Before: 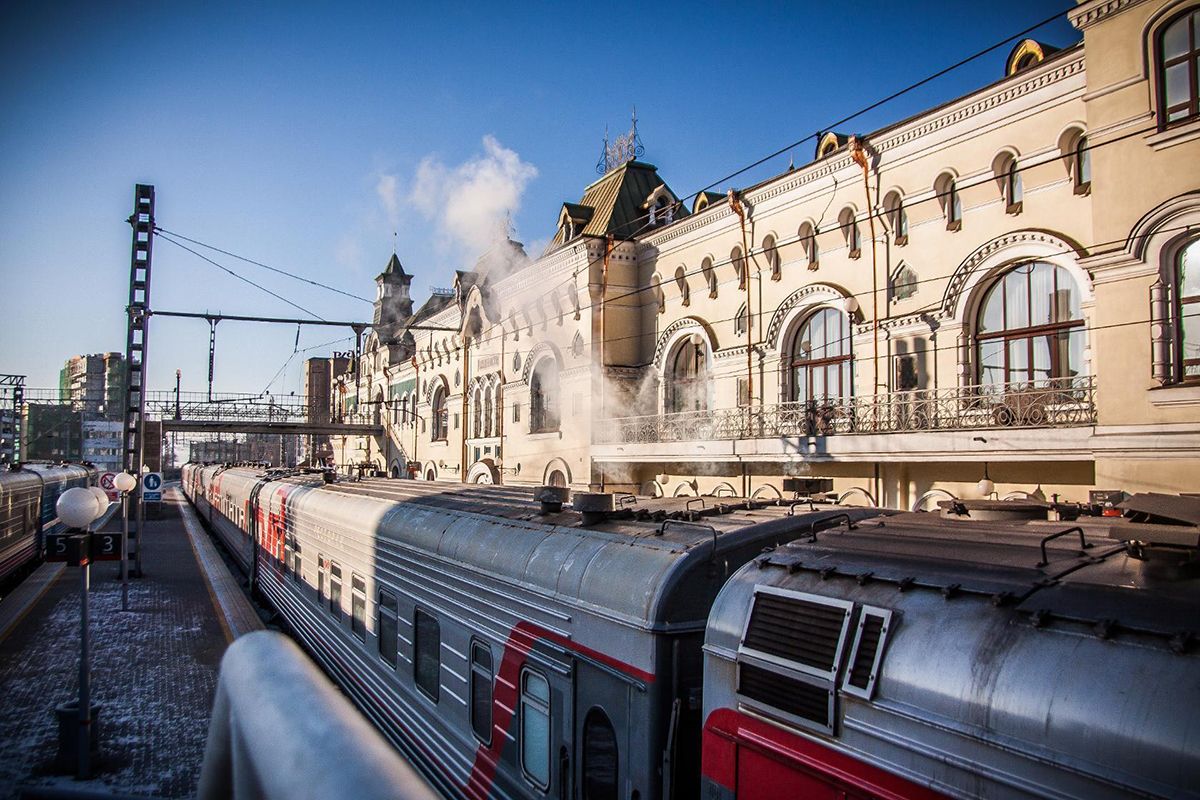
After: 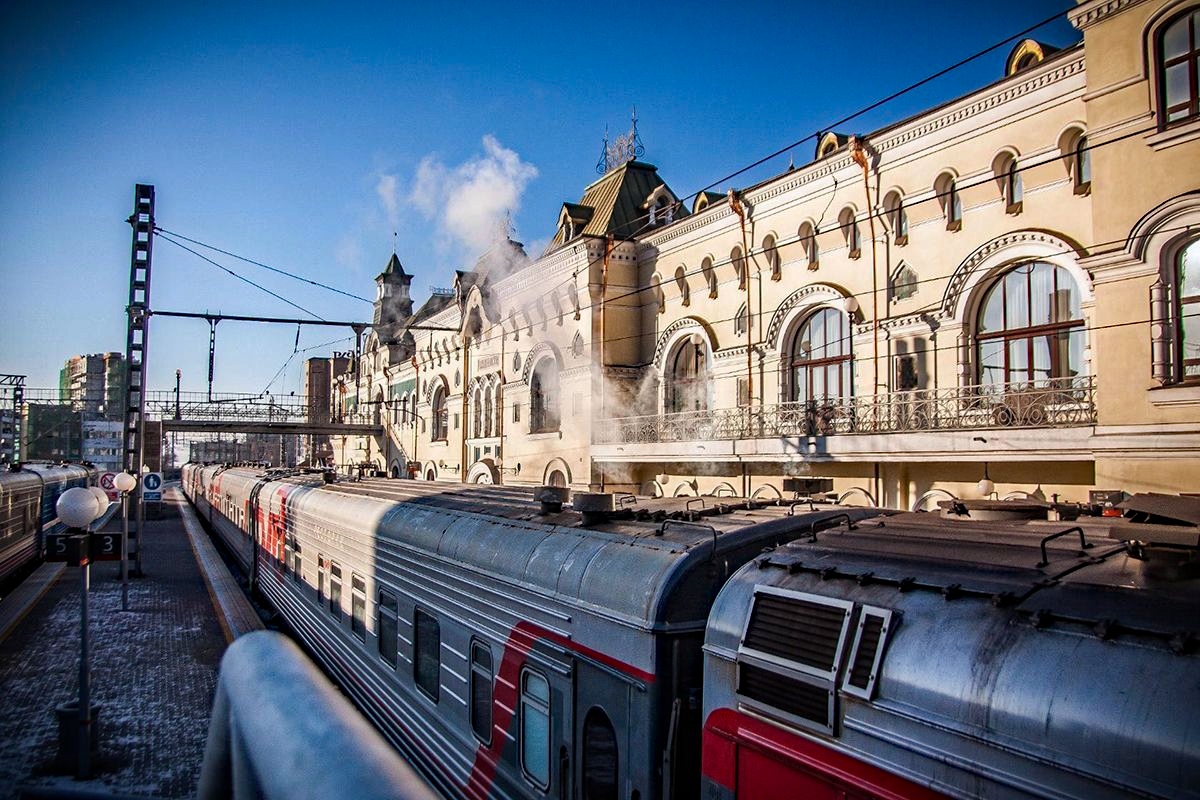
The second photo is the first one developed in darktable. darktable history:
haze removal: strength 0.4, distance 0.22, compatibility mode true, adaptive false | blend: blend mode normal, opacity 85%; mask: uniform (no mask)
